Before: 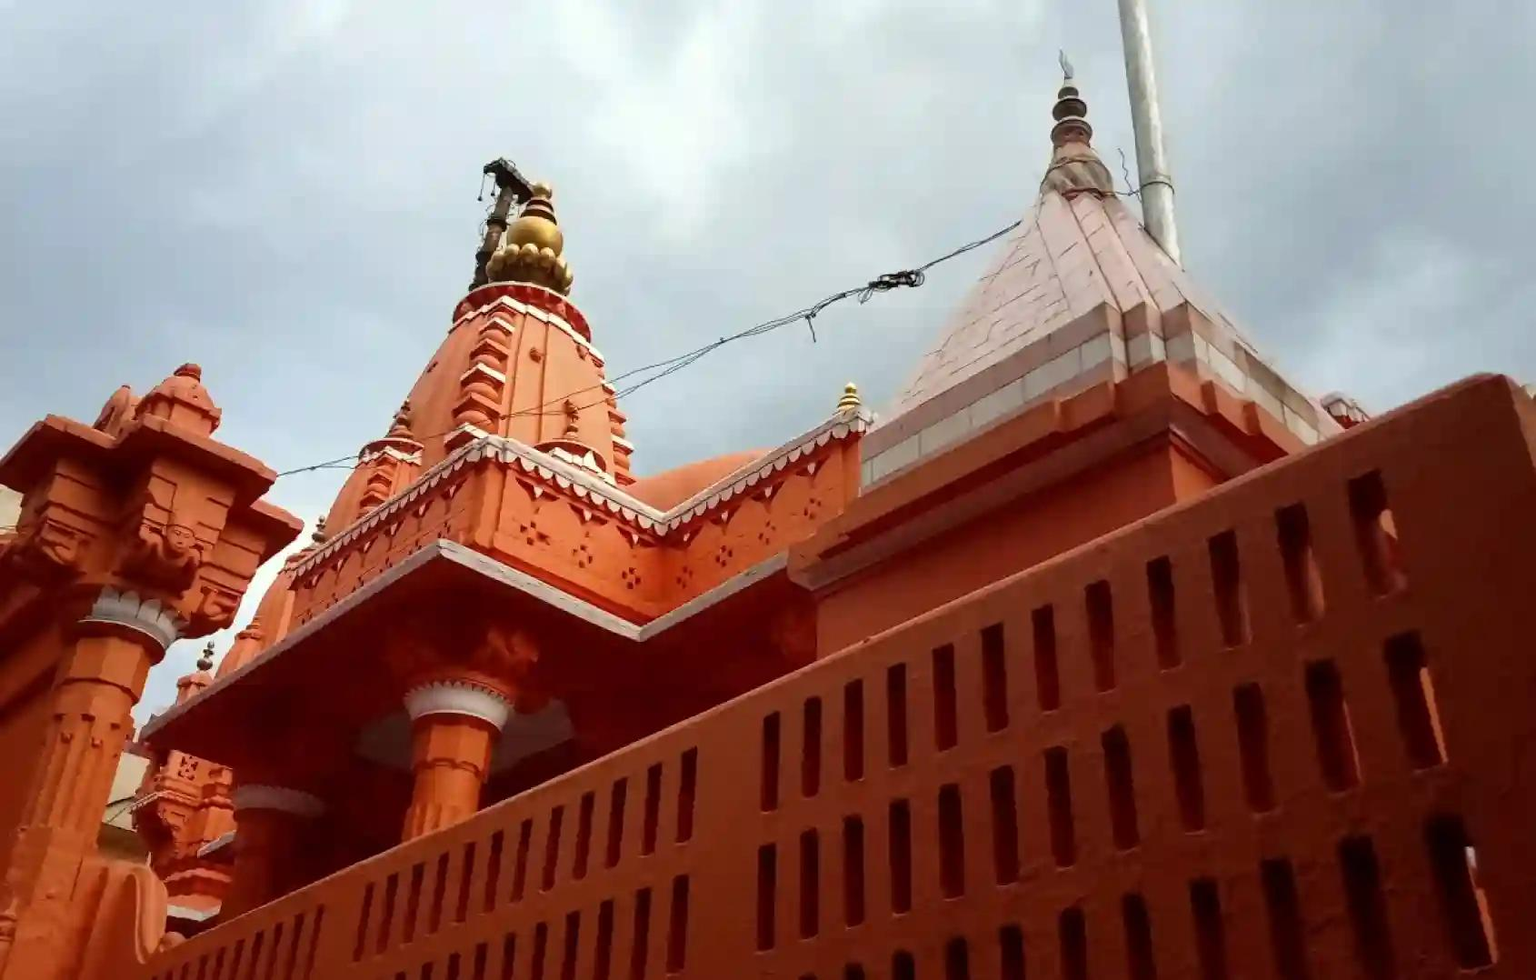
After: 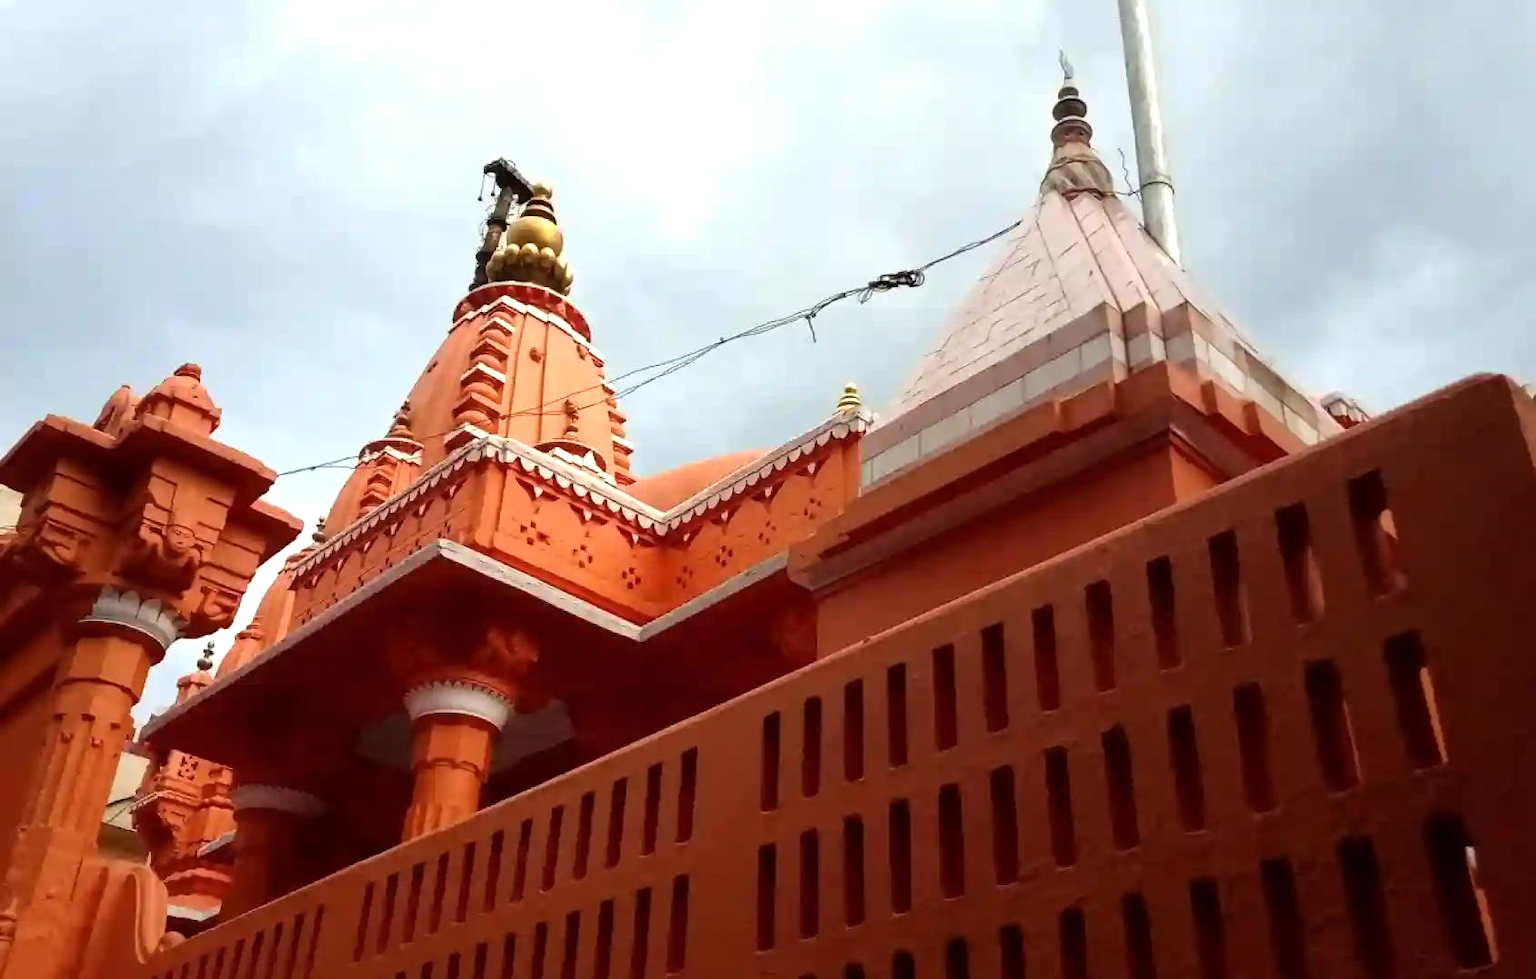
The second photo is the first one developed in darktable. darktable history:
tone equalizer: -8 EV -0.429 EV, -7 EV -0.414 EV, -6 EV -0.353 EV, -5 EV -0.257 EV, -3 EV 0.224 EV, -2 EV 0.315 EV, -1 EV 0.407 EV, +0 EV 0.398 EV
